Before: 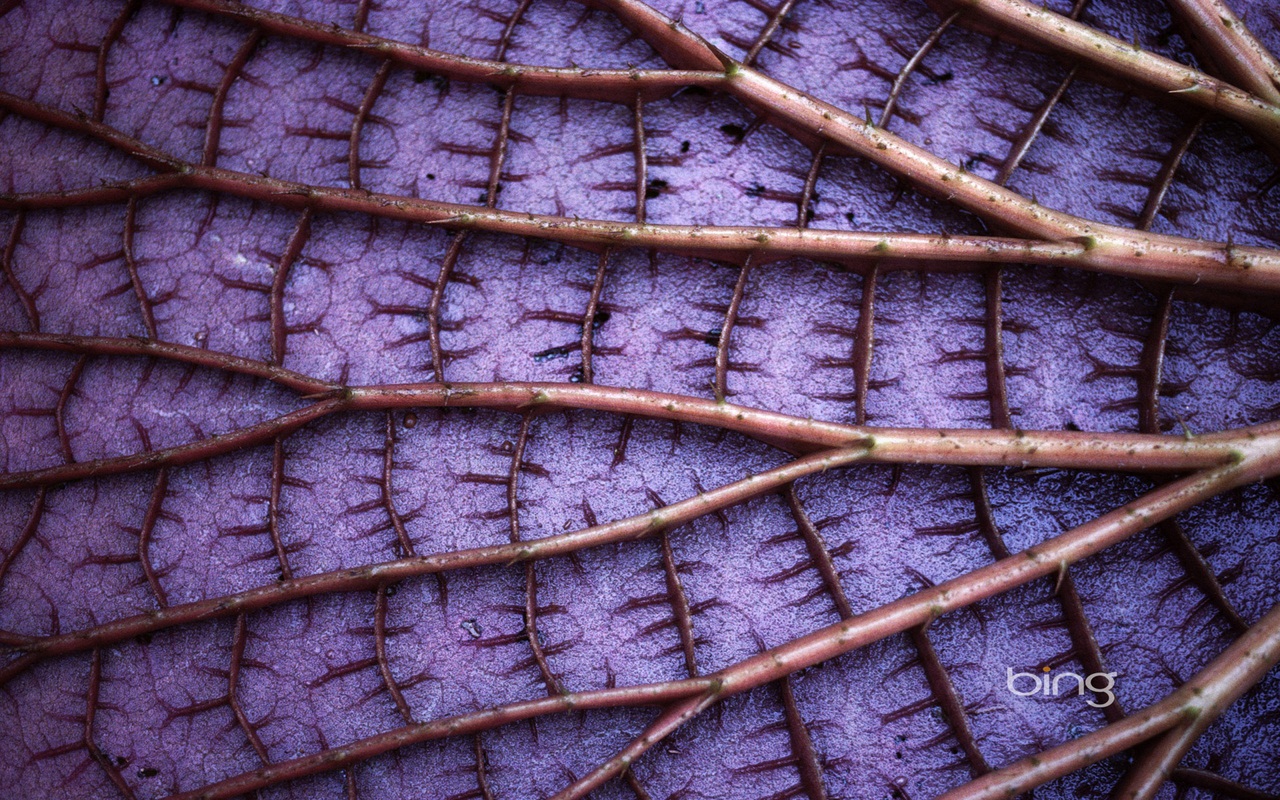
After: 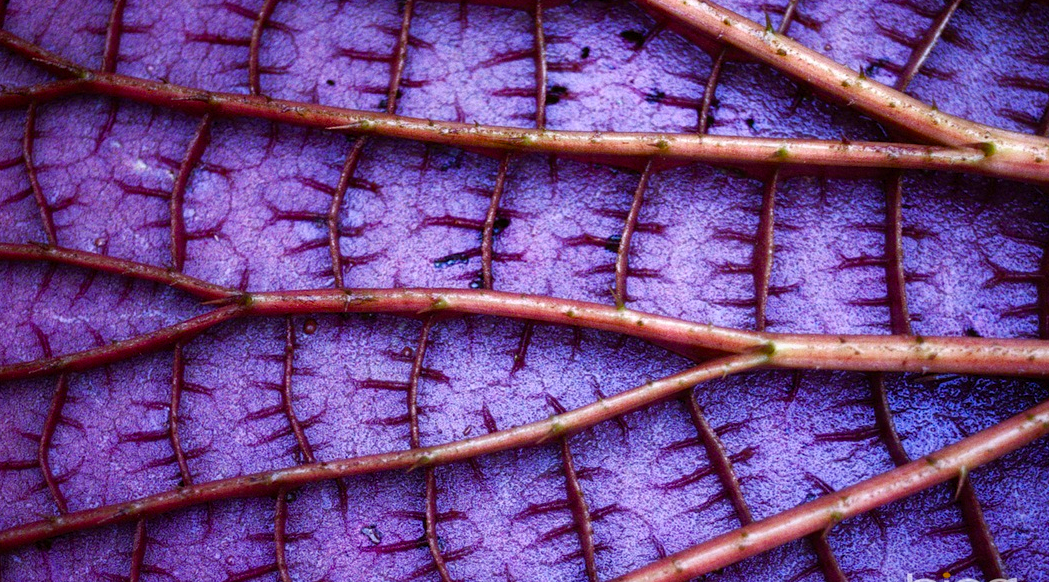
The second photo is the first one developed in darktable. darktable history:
color balance rgb: linear chroma grading › global chroma 18.9%, perceptual saturation grading › global saturation 20%, perceptual saturation grading › highlights -25%, perceptual saturation grading › shadows 50%, global vibrance 18.93%
crop: left 7.856%, top 11.836%, right 10.12%, bottom 15.387%
